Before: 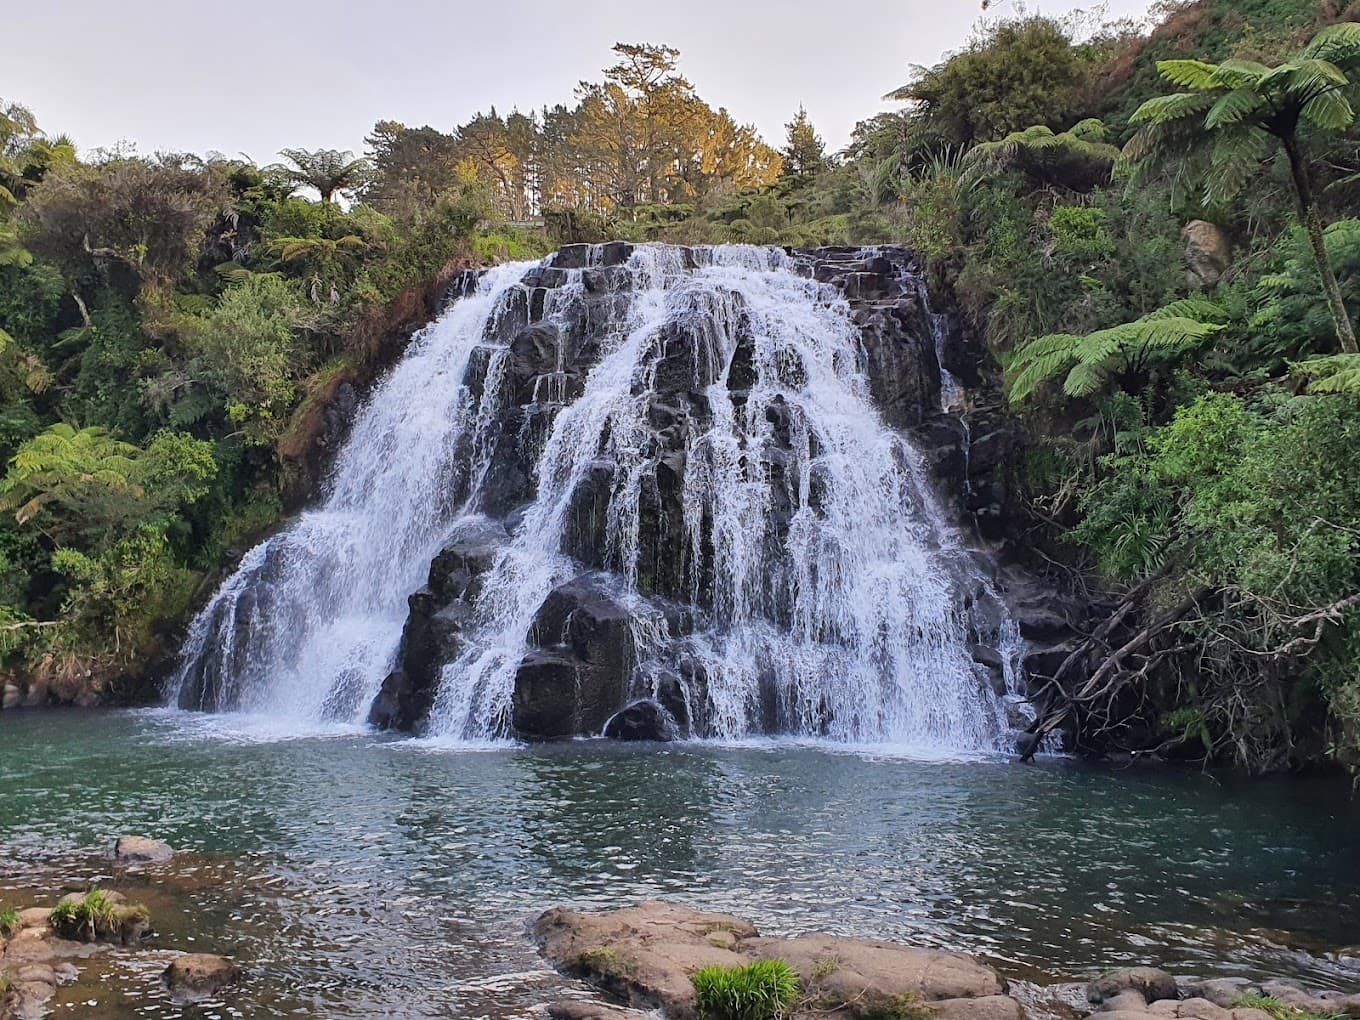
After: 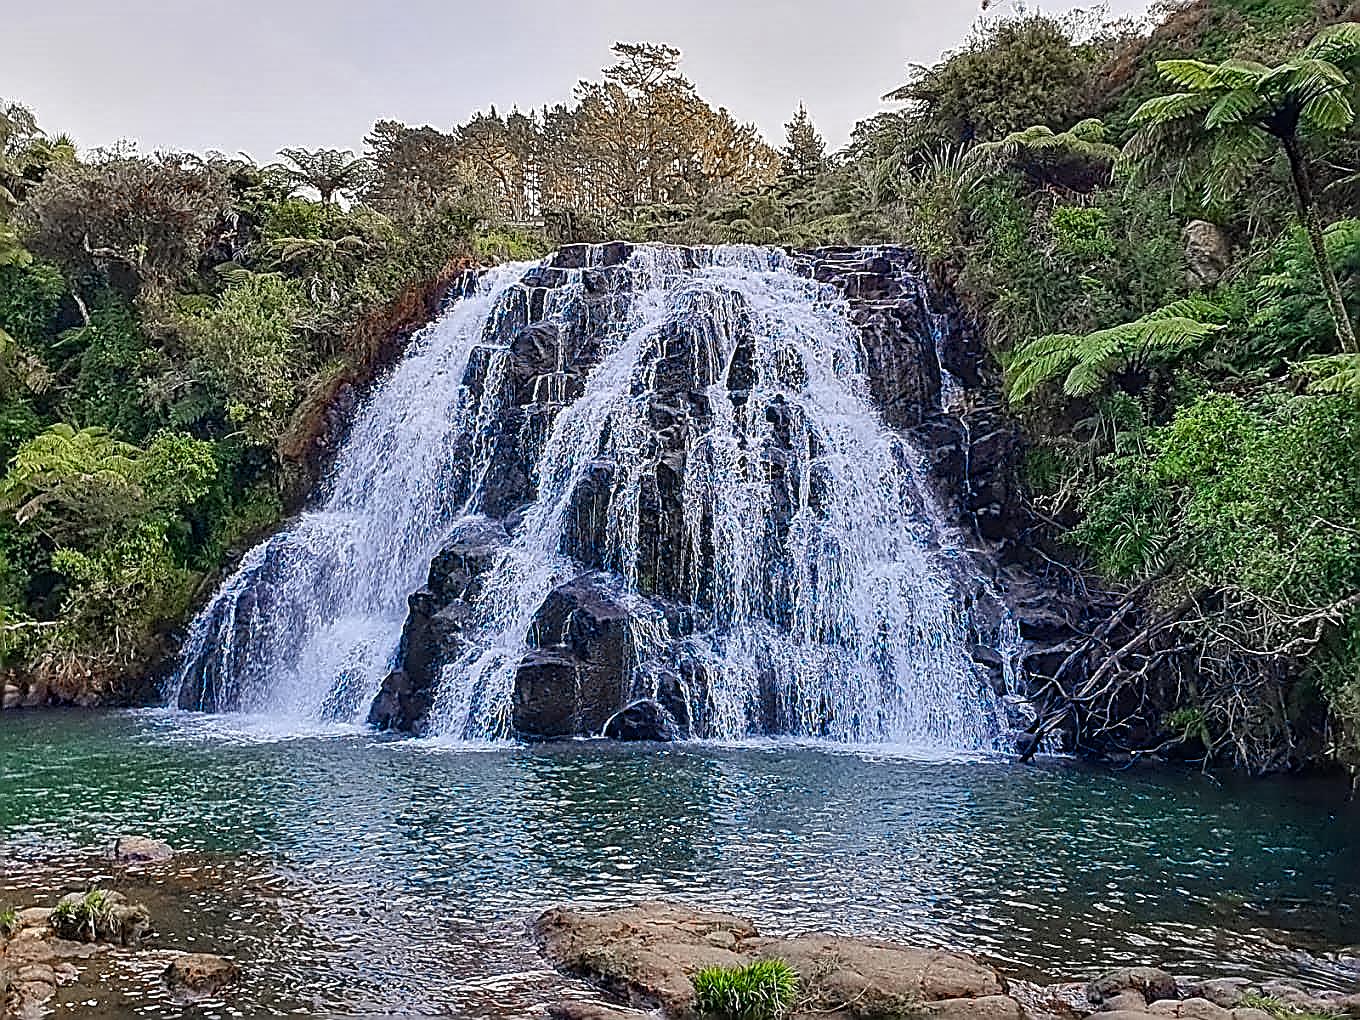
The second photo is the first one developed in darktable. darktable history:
lens correction: correction method embedded metadata, crop 3.48, focal 6.9, aperture 1.7, distance 2.55, camera "Pixel 9 Pro", lens "Pixel 9 Pro back camera 6.9mm f/1.7"
sharpen: amount 1.861
haze removal: on, module defaults
chromatic aberrations: on, module defaults
local contrast: on, module defaults
color equalizer: saturation › red 0.947, saturation › orange 0.722, hue › red 9.24, brightness › red 0.843, node placement 14°
color balance rgb "_builtin_basic colorfulness | vibrant colors": perceptual saturation grading › global saturation 20%, perceptual saturation grading › highlights -25%, perceptual saturation grading › shadows 50%
